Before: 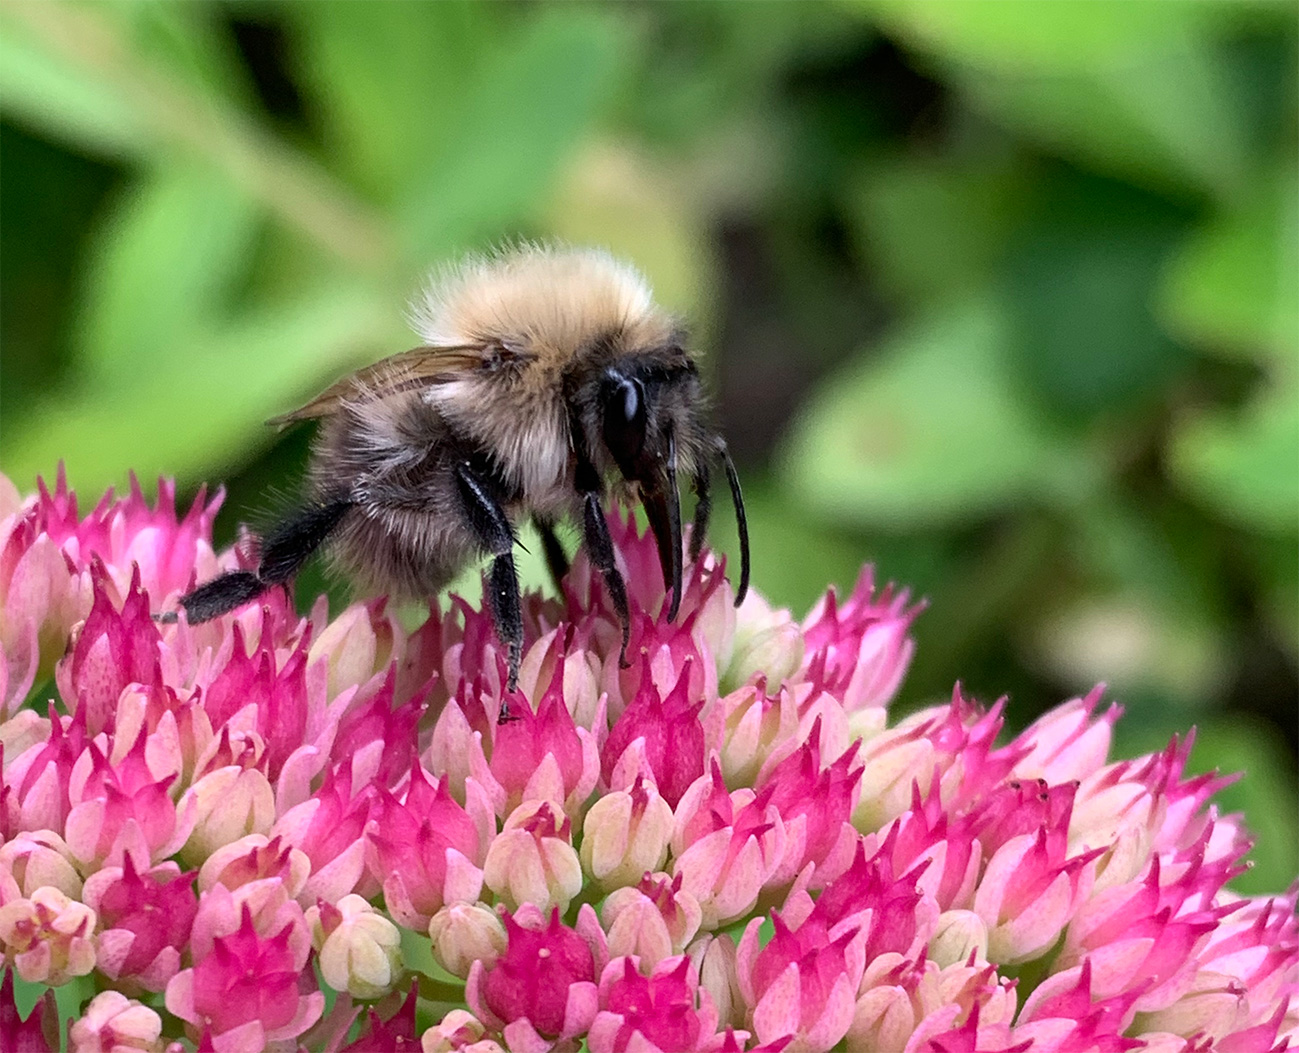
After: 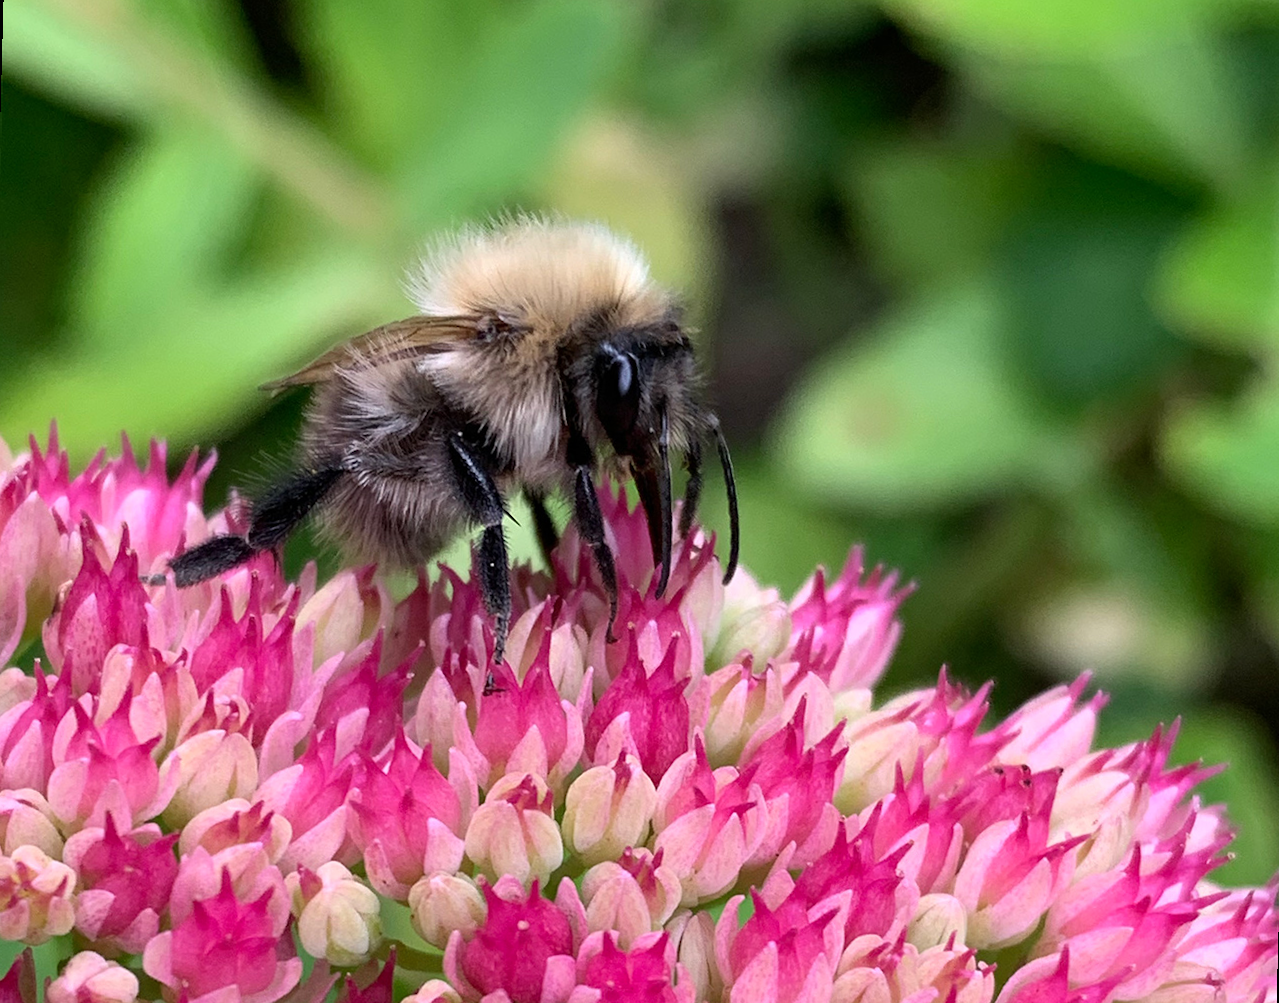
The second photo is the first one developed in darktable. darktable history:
rotate and perspective: rotation 1.57°, crop left 0.018, crop right 0.982, crop top 0.039, crop bottom 0.961
color balance rgb: global vibrance 6.81%, saturation formula JzAzBz (2021)
